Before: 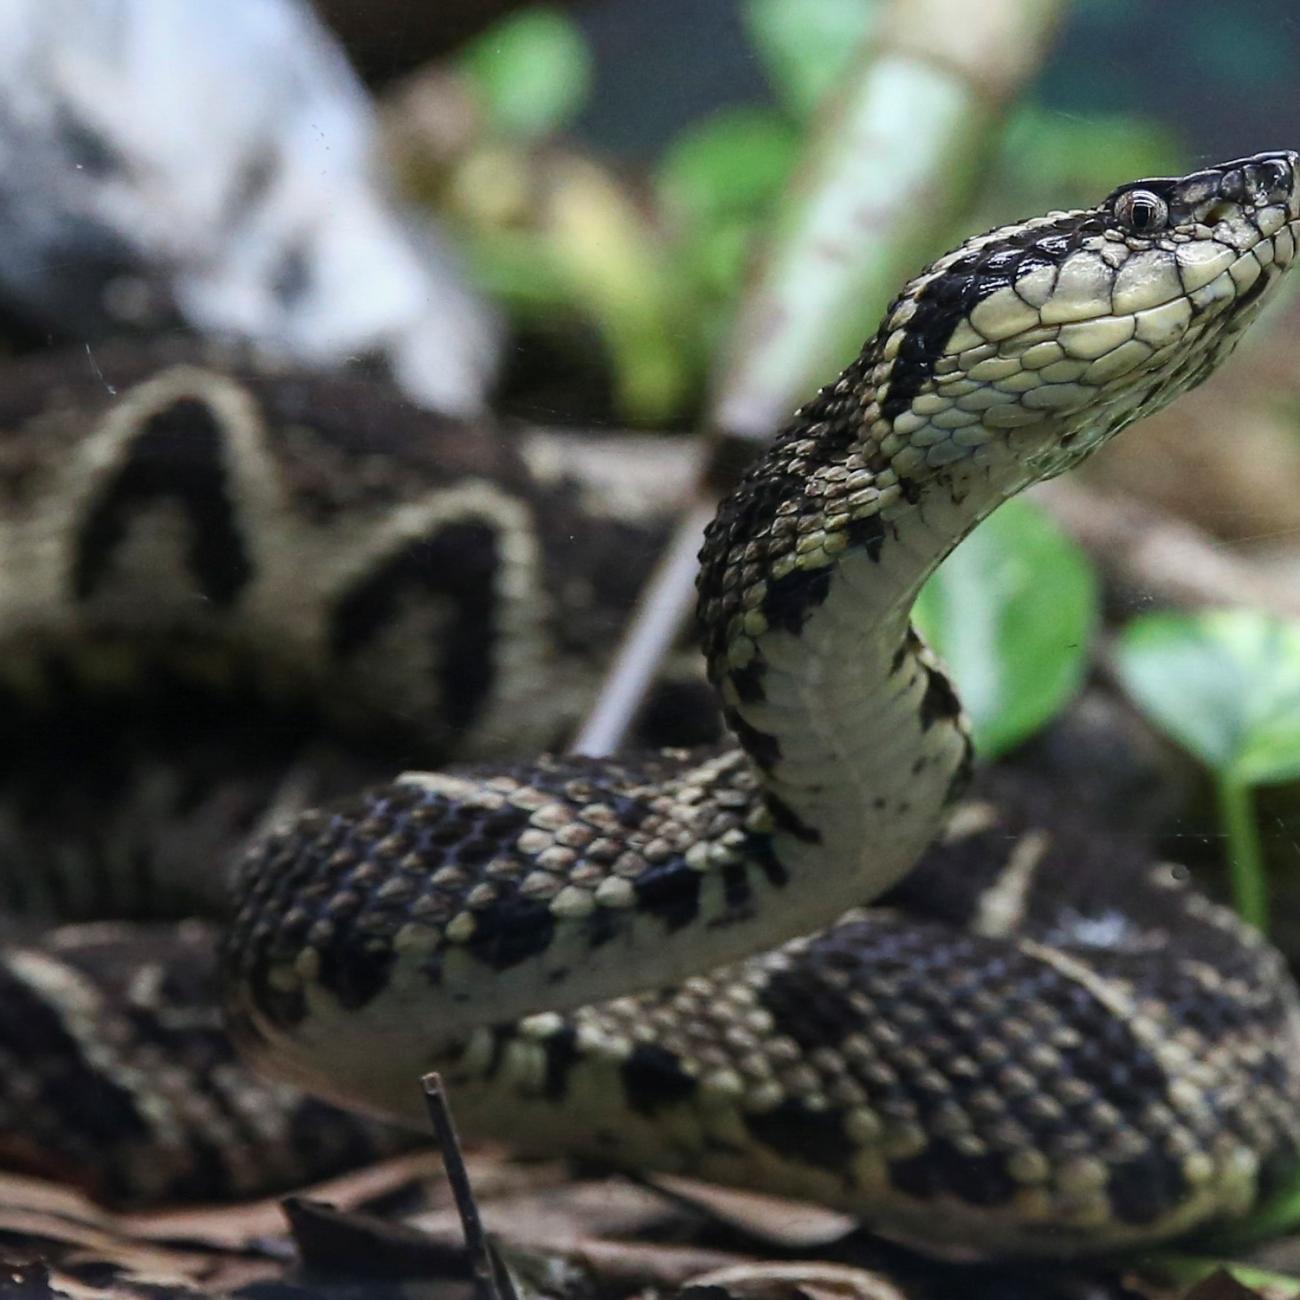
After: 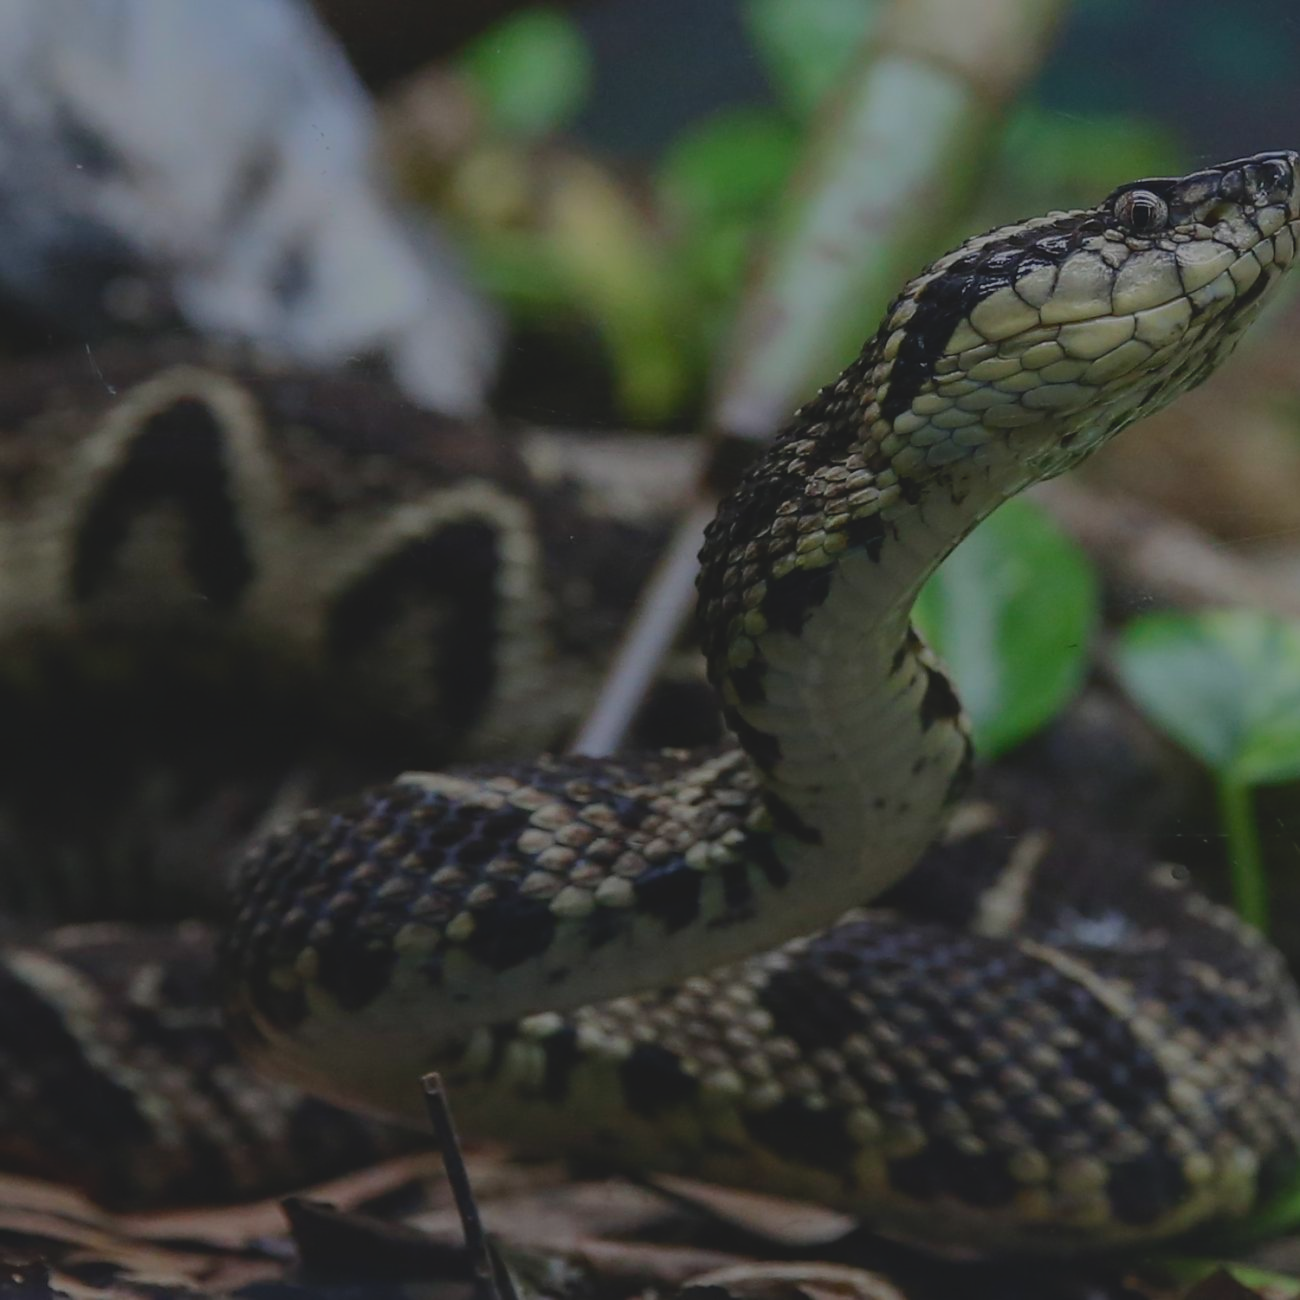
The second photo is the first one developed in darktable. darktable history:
exposure: exposure -1.415 EV, compensate highlight preservation false
contrast brightness saturation: contrast -0.189, saturation 0.19
